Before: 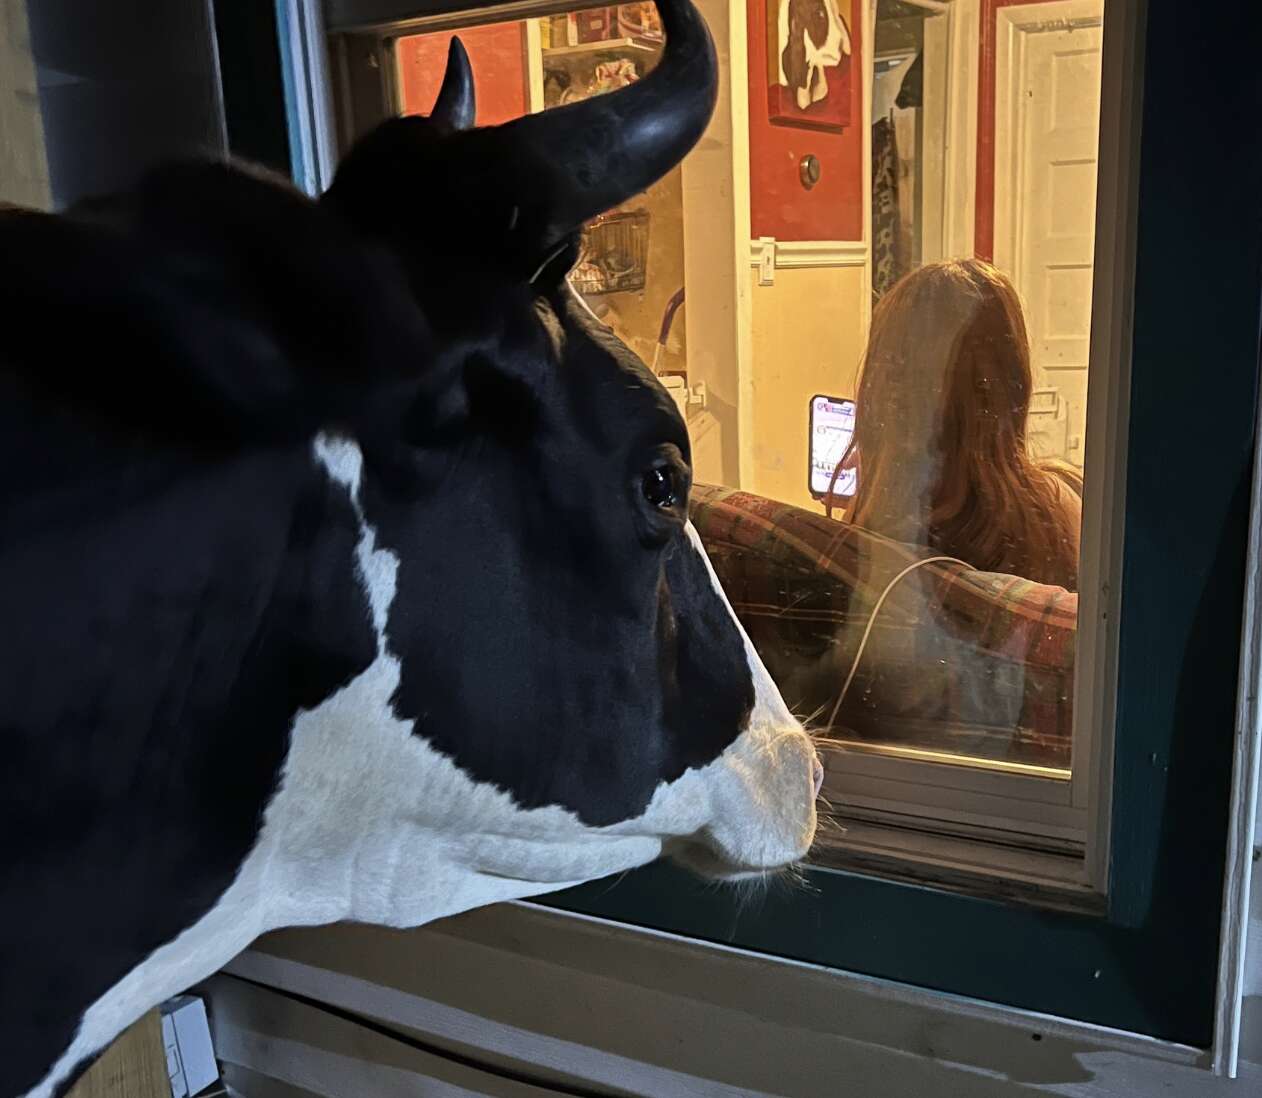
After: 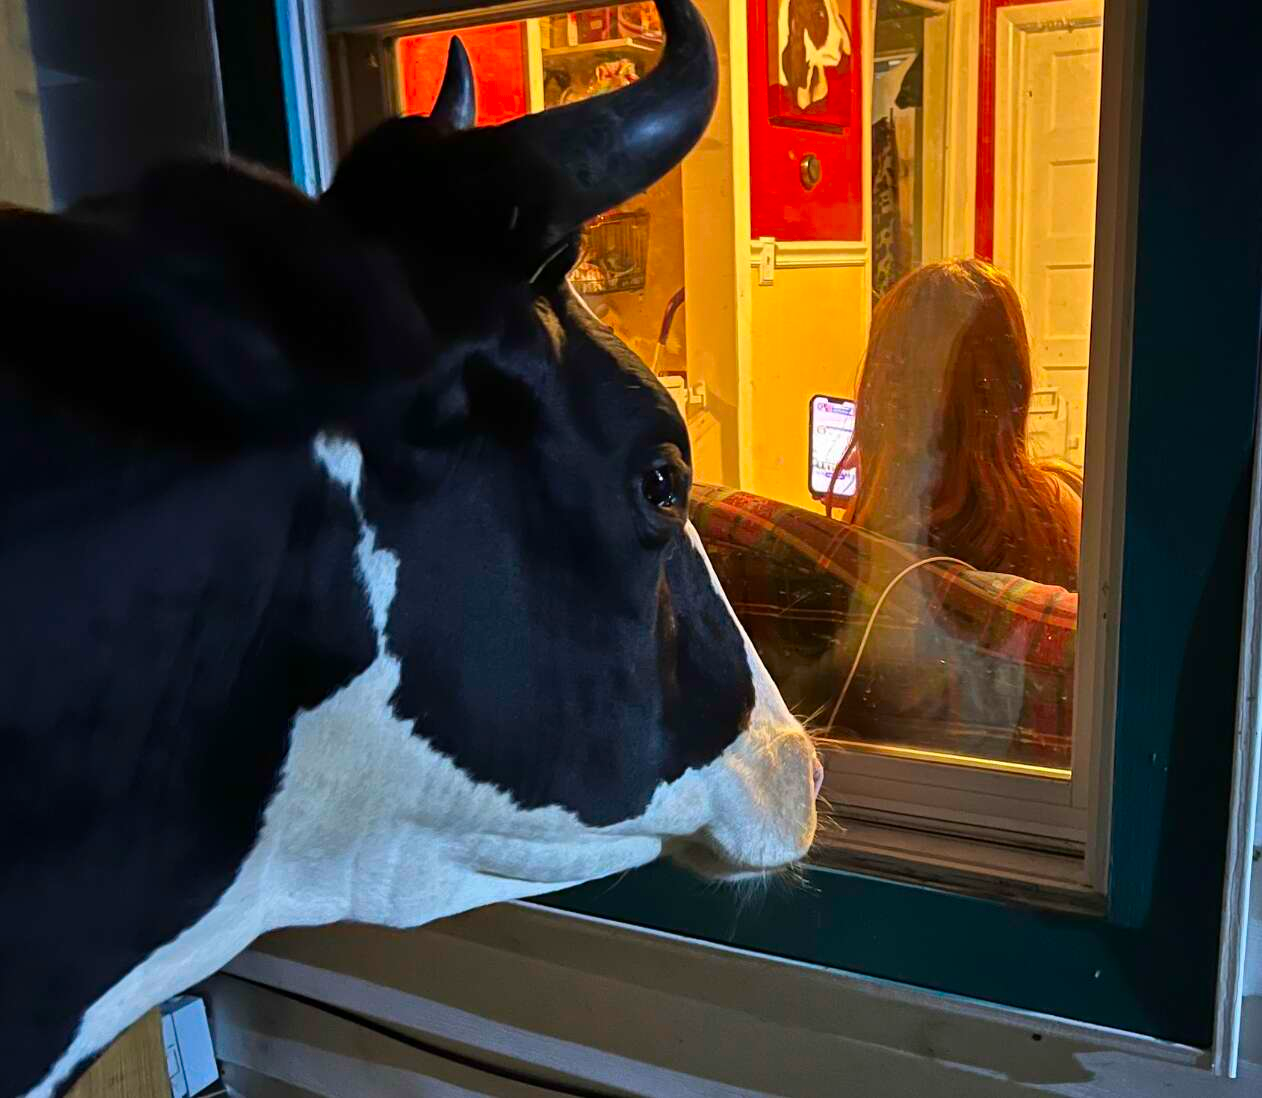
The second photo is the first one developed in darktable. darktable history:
contrast brightness saturation: saturation 0.505
